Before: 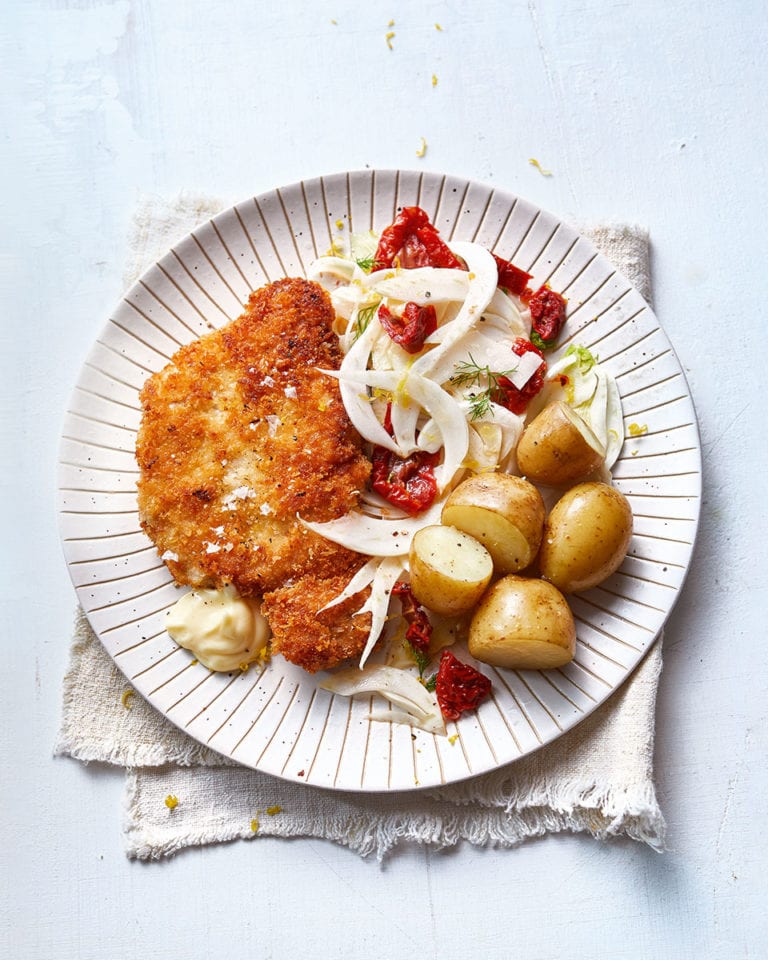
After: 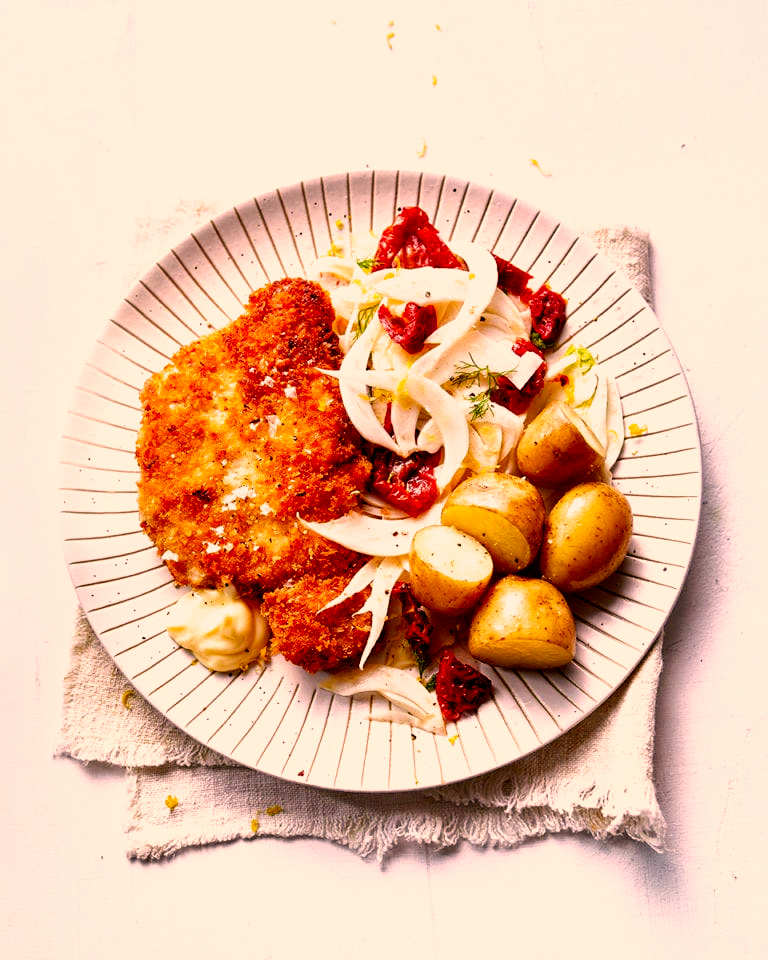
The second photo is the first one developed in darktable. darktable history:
color correction: highlights a* 21.19, highlights b* 19.59
filmic rgb: black relative exposure -5.53 EV, white relative exposure 2.51 EV, target black luminance 0%, hardness 4.5, latitude 66.93%, contrast 1.442, shadows ↔ highlights balance -3.94%, add noise in highlights 0.001, preserve chrominance no, color science v3 (2019), use custom middle-gray values true, contrast in highlights soft
